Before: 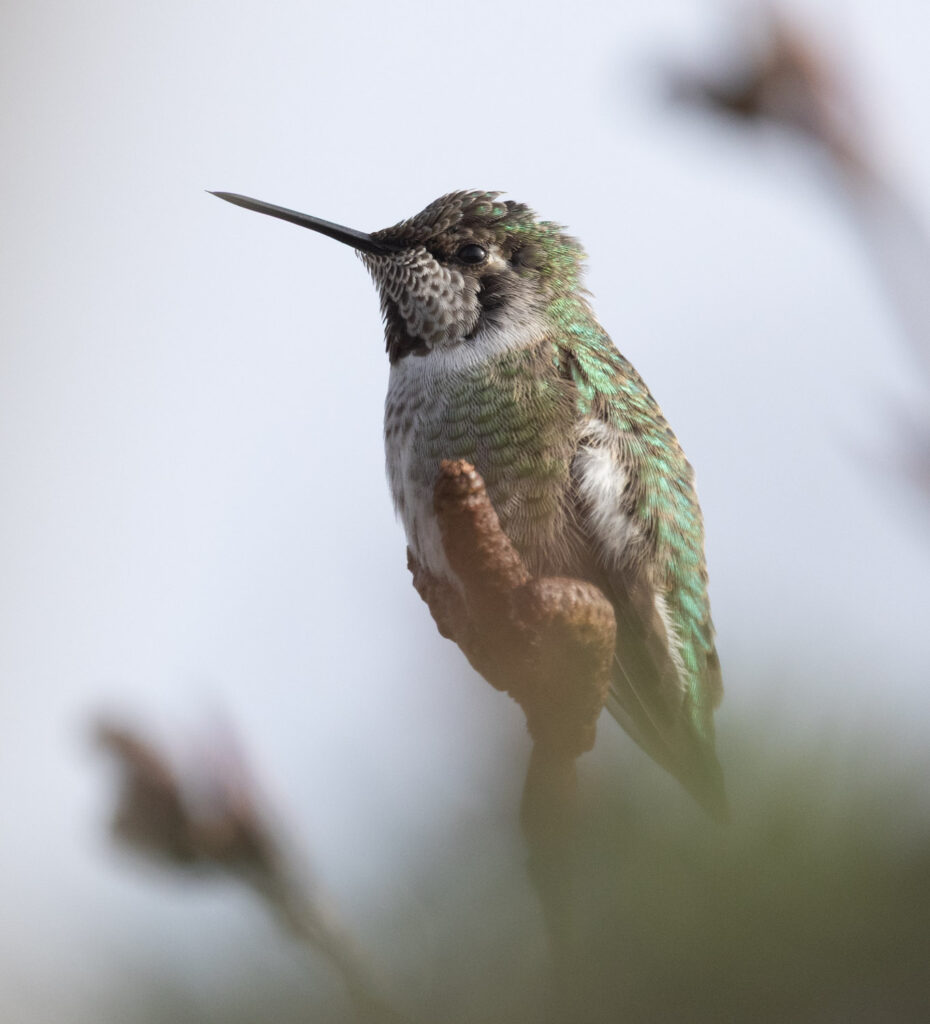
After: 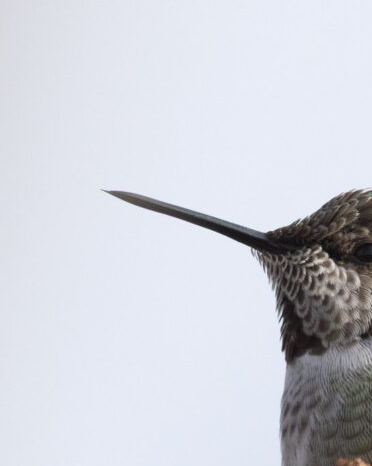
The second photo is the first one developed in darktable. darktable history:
crop and rotate: left 11.285%, top 0.111%, right 48.651%, bottom 54.319%
